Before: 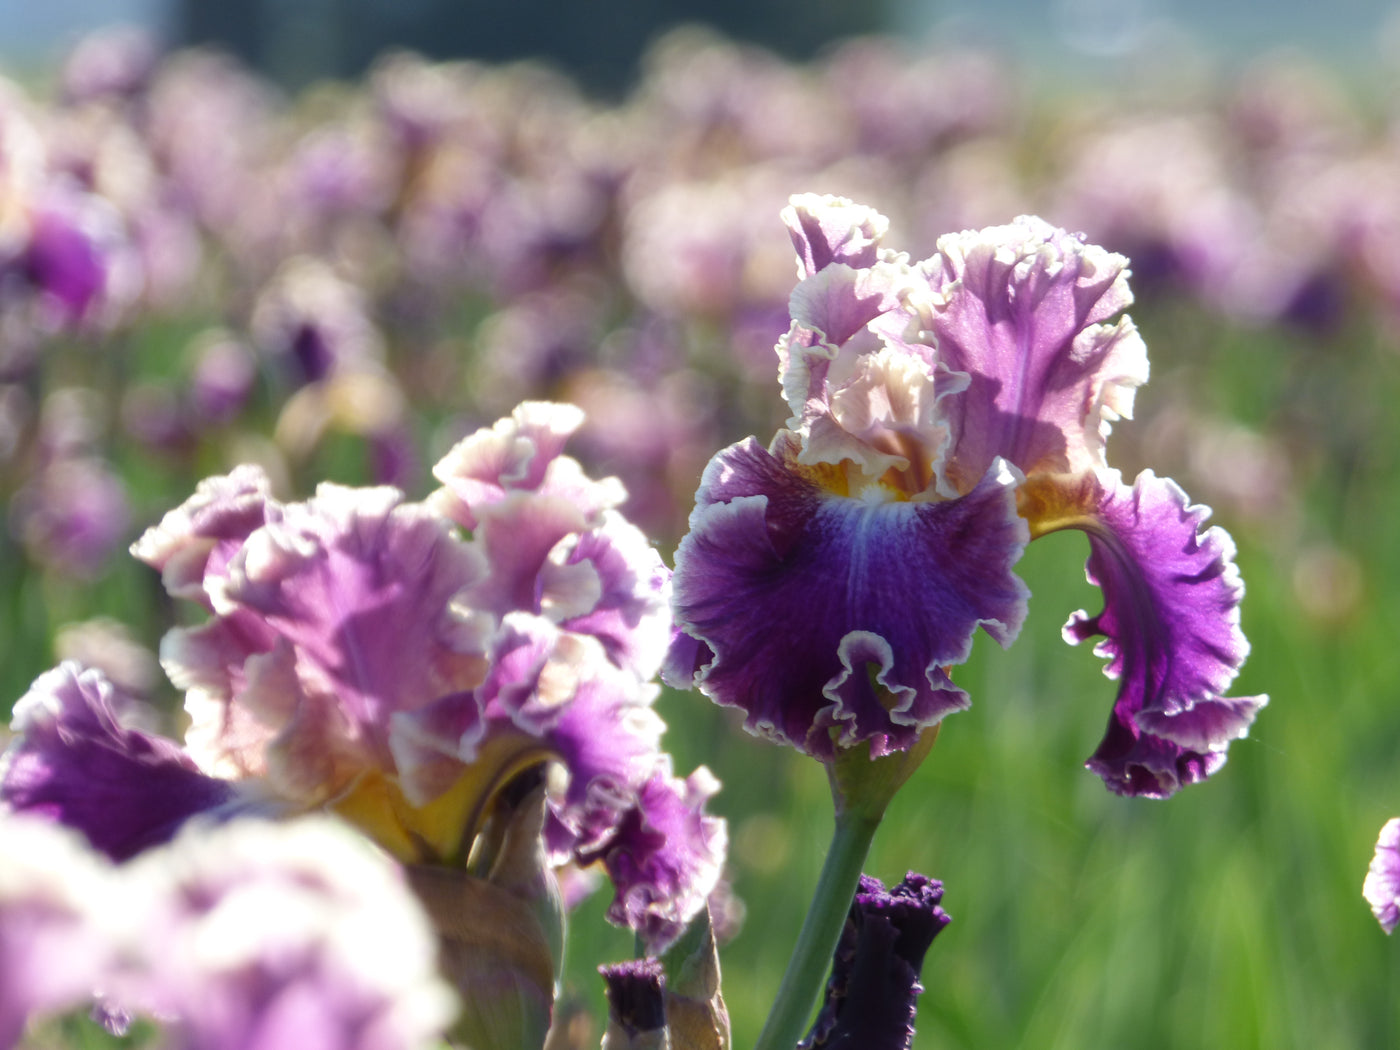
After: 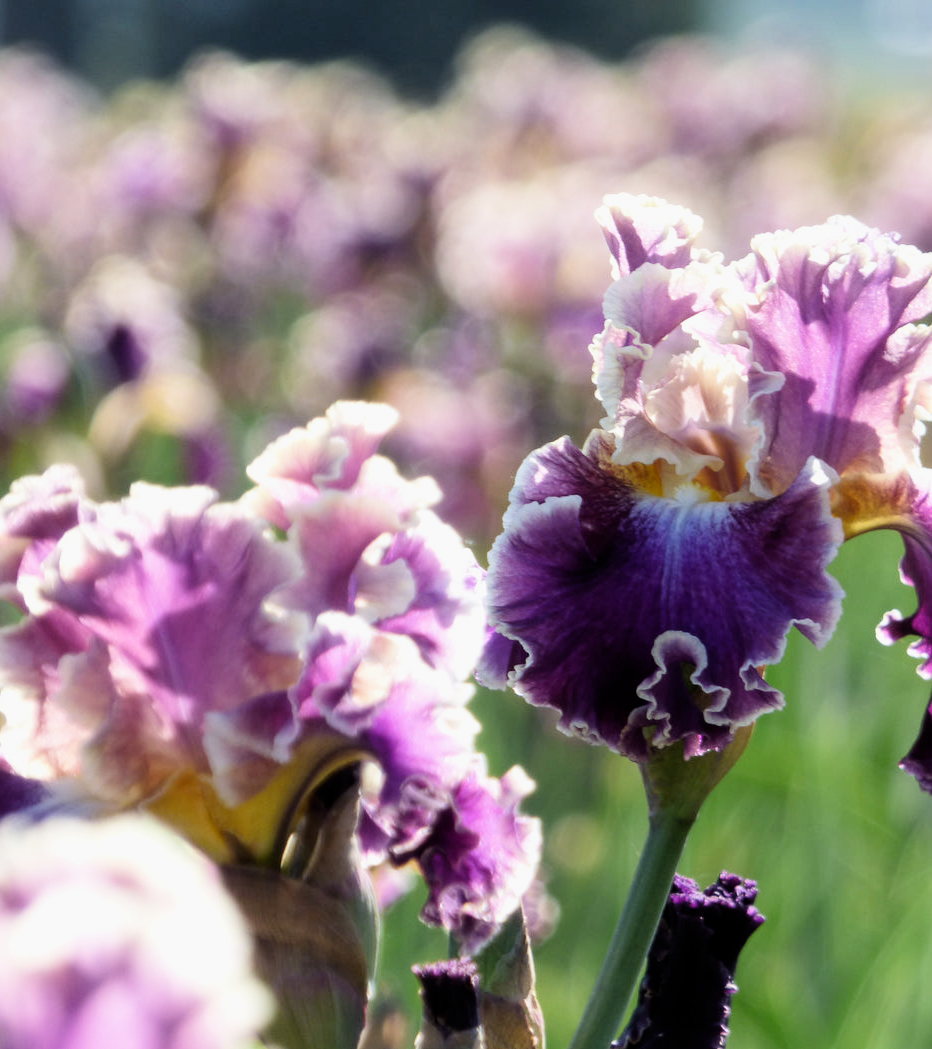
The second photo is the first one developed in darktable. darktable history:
exposure: black level correction 0.001, exposure 0.299 EV, compensate exposure bias true, compensate highlight preservation false
filmic rgb: black relative exposure -16 EV, white relative exposure 6.23 EV, hardness 5.14, contrast 1.345, iterations of high-quality reconstruction 0
crop and rotate: left 13.356%, right 20.044%
